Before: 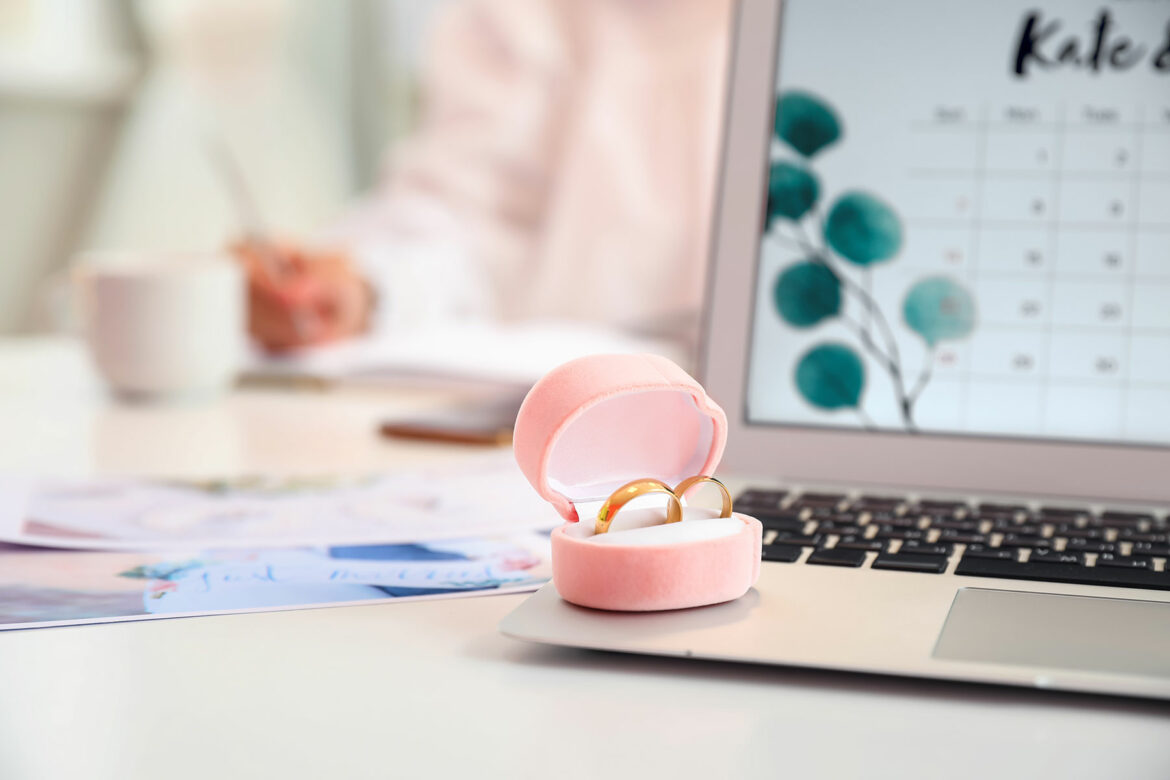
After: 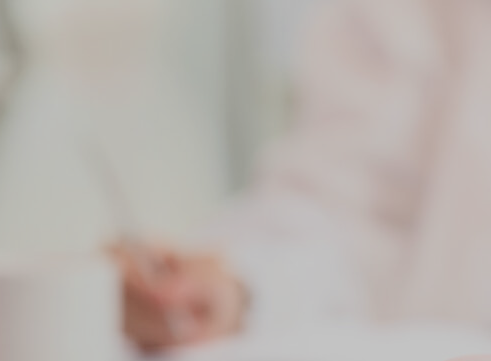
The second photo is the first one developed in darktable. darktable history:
crop and rotate: left 10.817%, top 0.062%, right 47.194%, bottom 53.626%
filmic rgb: black relative exposure -6.15 EV, white relative exposure 6.96 EV, hardness 2.23, color science v6 (2022)
contrast brightness saturation: contrast -0.05, saturation -0.41
